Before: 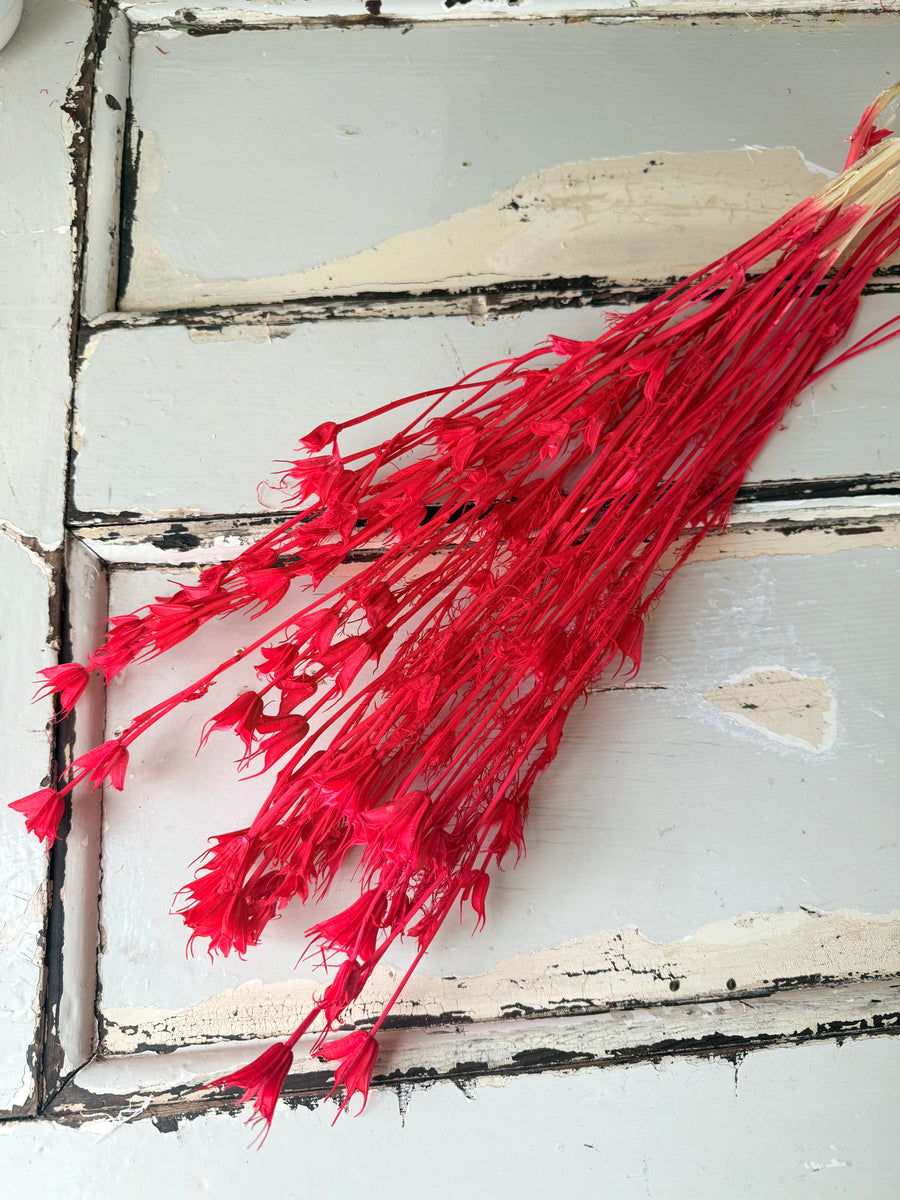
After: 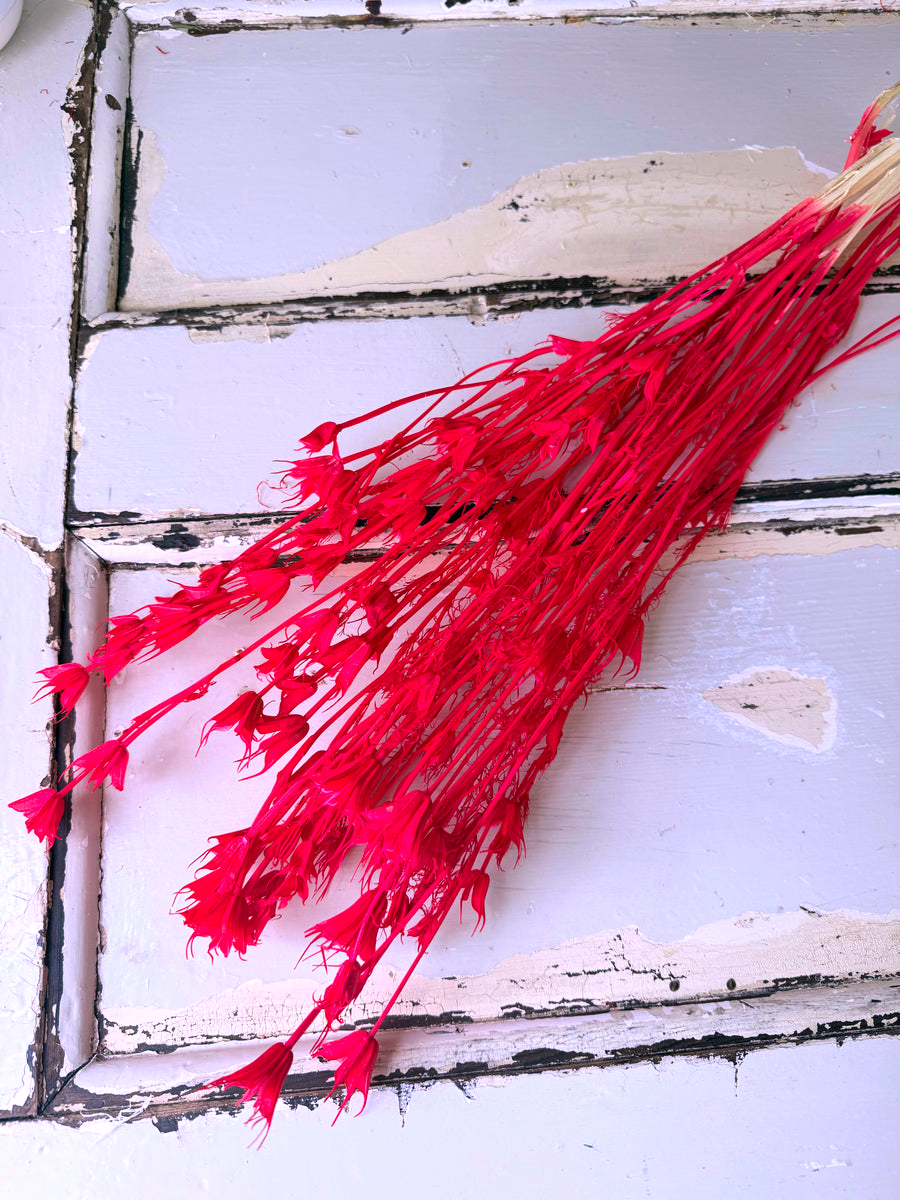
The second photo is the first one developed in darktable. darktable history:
color zones: curves: ch1 [(0.25, 0.5) (0.747, 0.71)]
white balance: red 1.042, blue 1.17
exposure: compensate exposure bias true, compensate highlight preservation false
